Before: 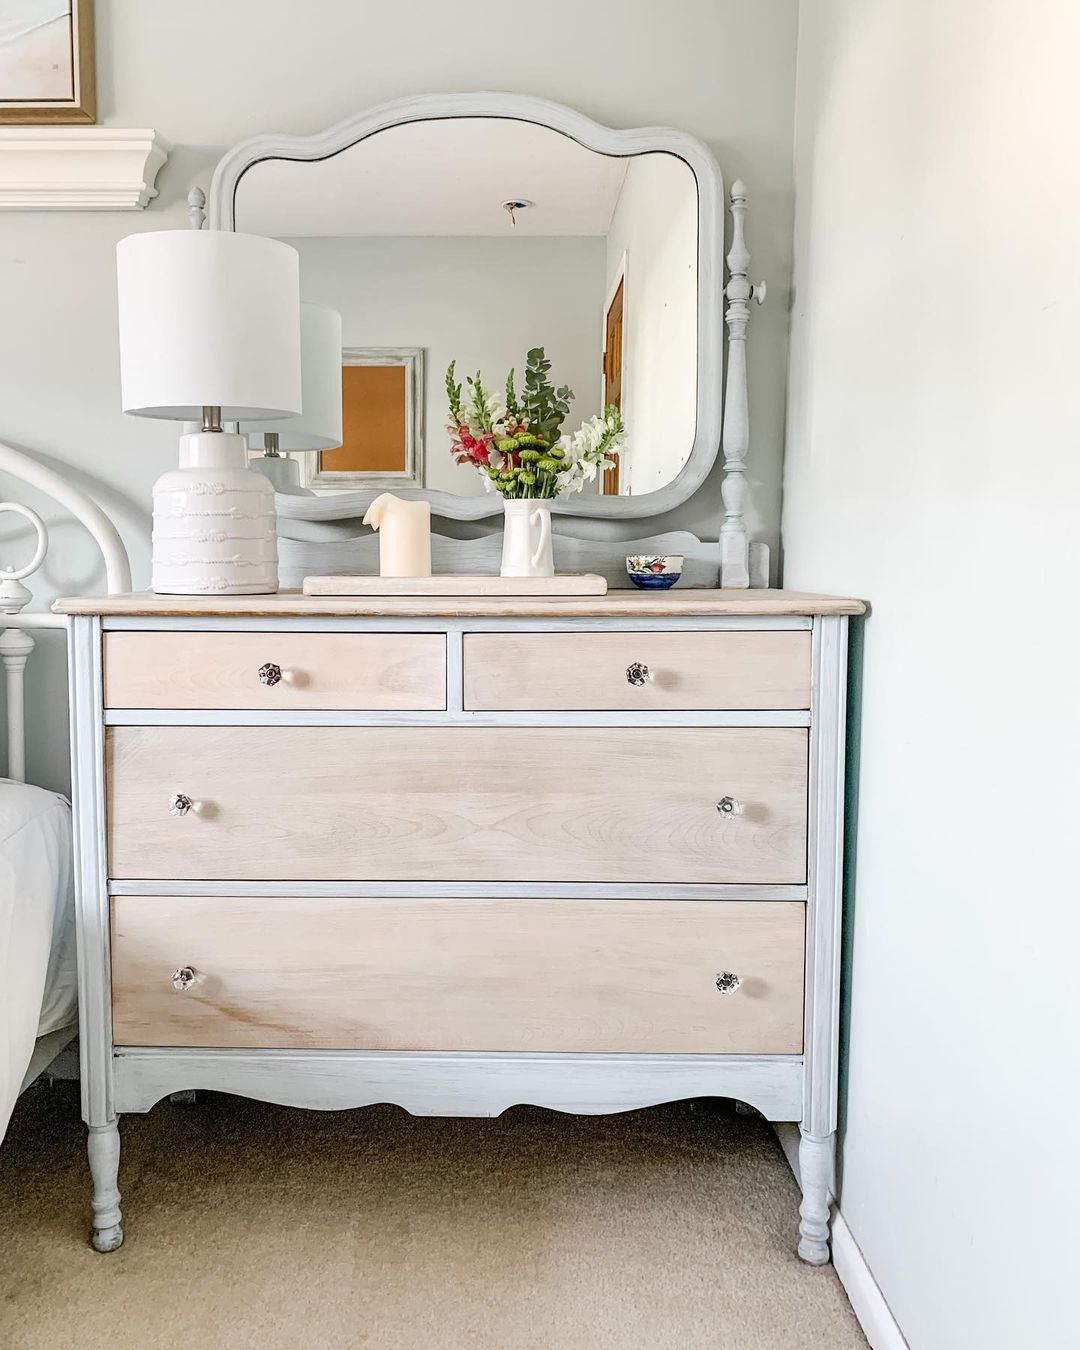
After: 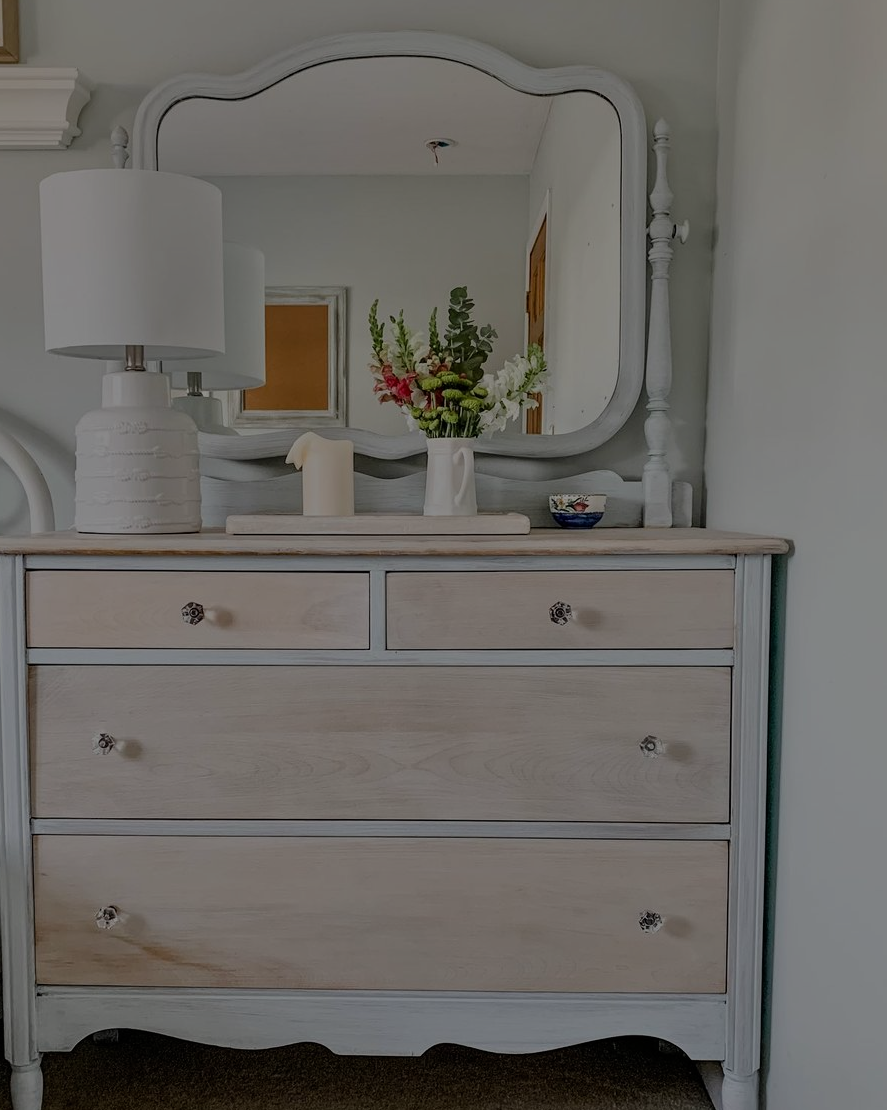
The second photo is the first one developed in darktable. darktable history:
crop and rotate: left 7.196%, top 4.574%, right 10.605%, bottom 13.178%
tone equalizer: -8 EV -2 EV, -7 EV -2 EV, -6 EV -2 EV, -5 EV -2 EV, -4 EV -2 EV, -3 EV -2 EV, -2 EV -2 EV, -1 EV -1.63 EV, +0 EV -2 EV
